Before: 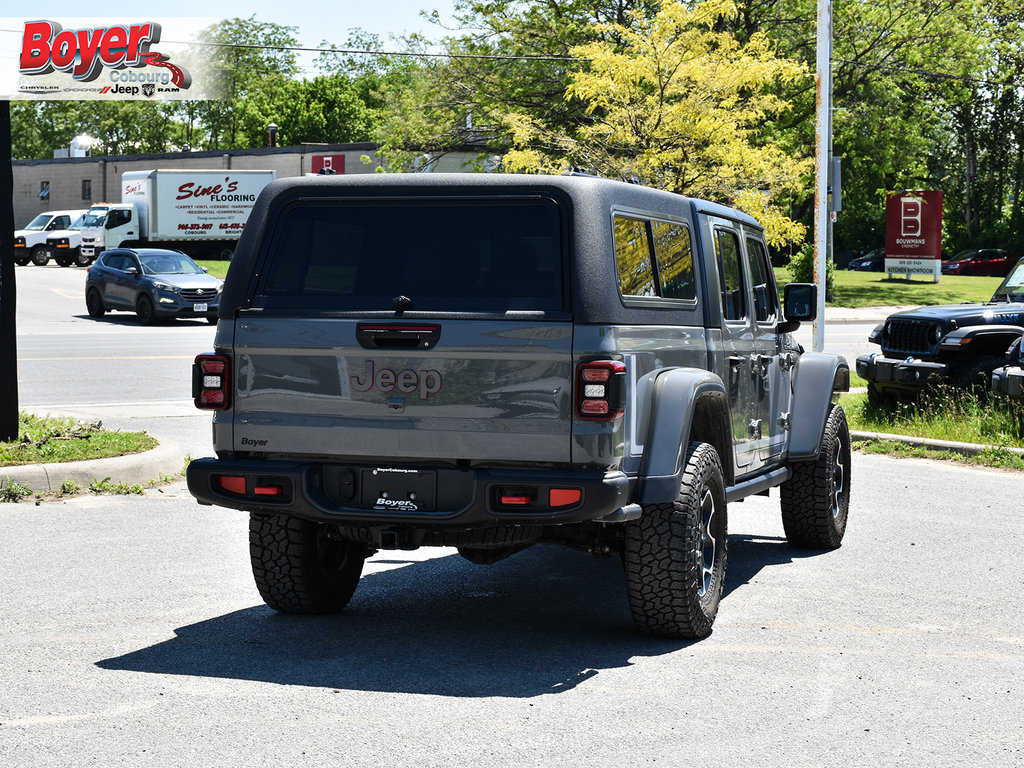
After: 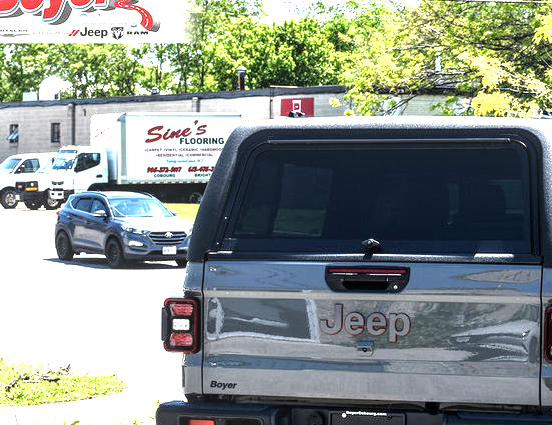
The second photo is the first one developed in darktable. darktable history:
local contrast: detail 130%
tone equalizer: -8 EV -0.727 EV, -7 EV -0.689 EV, -6 EV -0.62 EV, -5 EV -0.412 EV, -3 EV 0.385 EV, -2 EV 0.6 EV, -1 EV 0.697 EV, +0 EV 0.732 EV
exposure: exposure 1 EV, compensate highlight preservation false
crop and rotate: left 3.065%, top 7.513%, right 42.987%, bottom 37.044%
